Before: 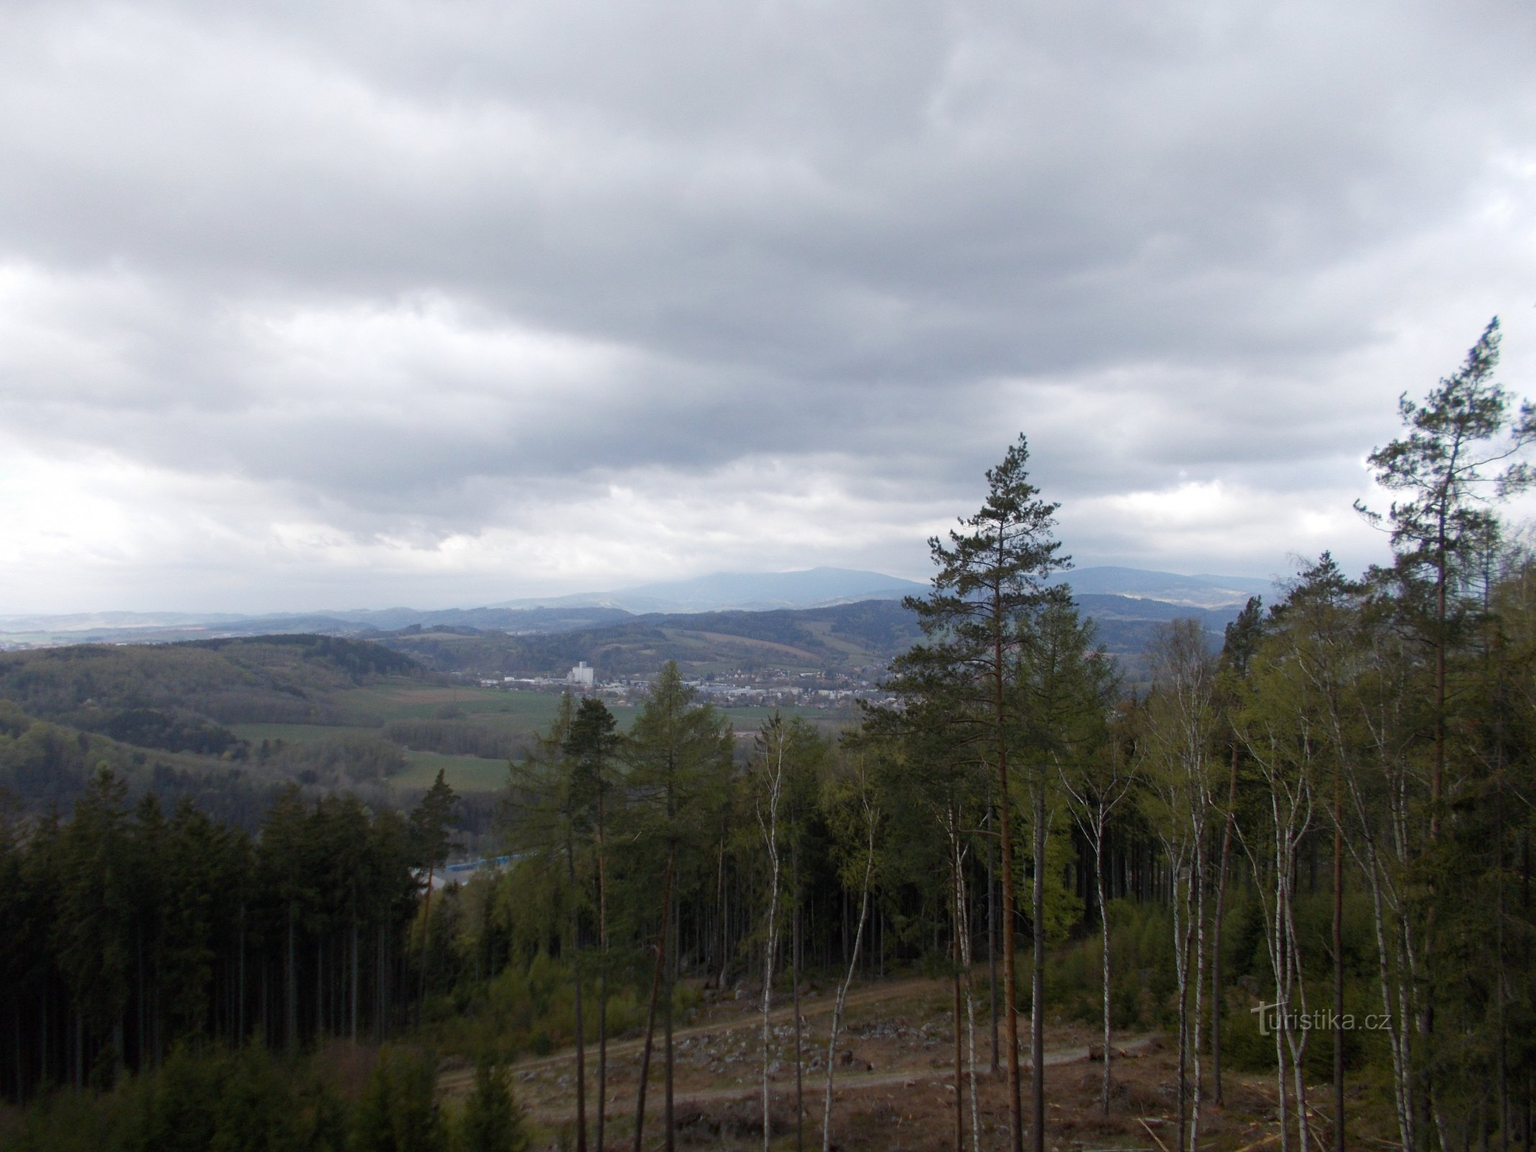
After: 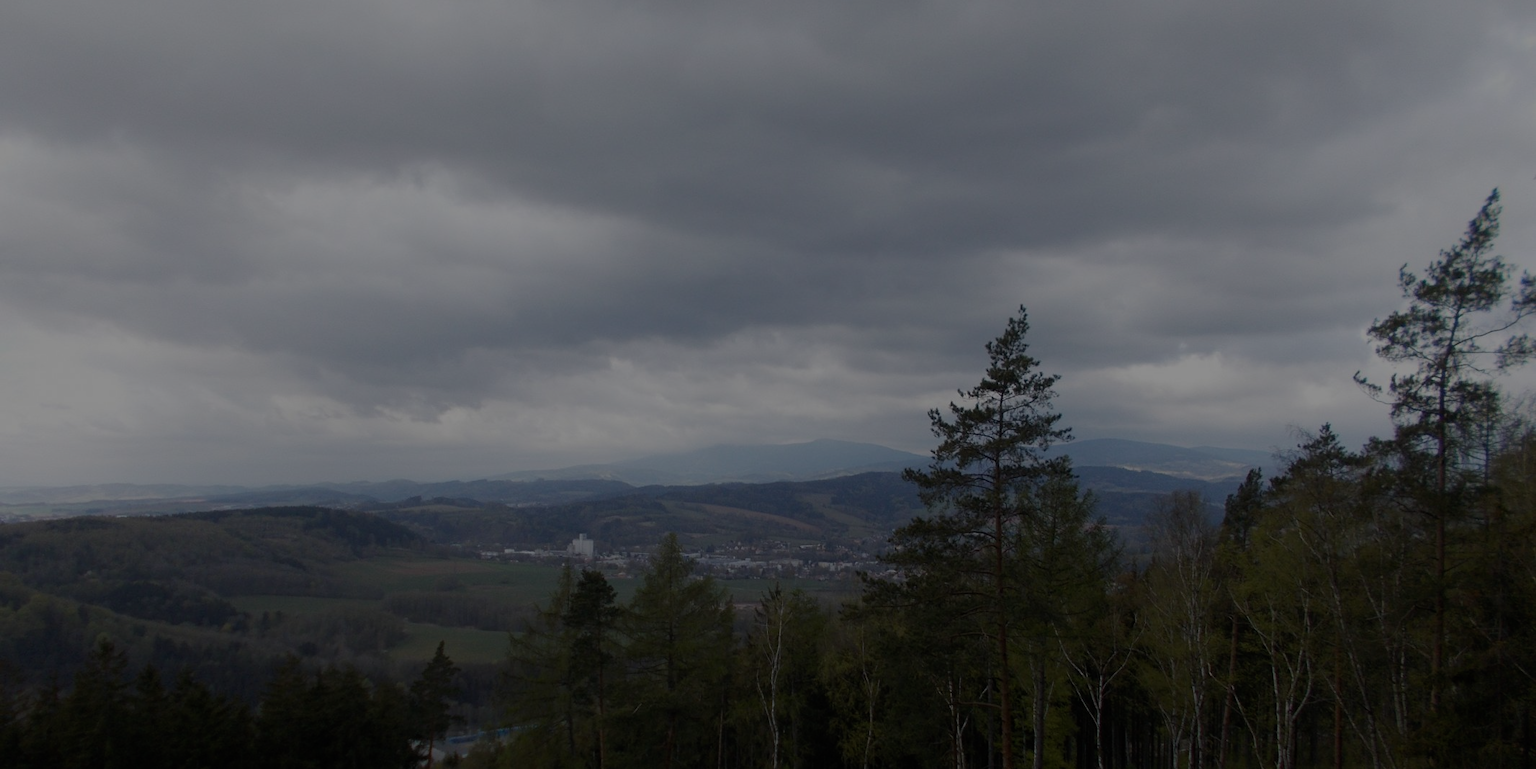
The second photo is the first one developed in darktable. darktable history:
exposure: exposure -1.918 EV, compensate exposure bias true, compensate highlight preservation false
crop: top 11.184%, bottom 22.052%
